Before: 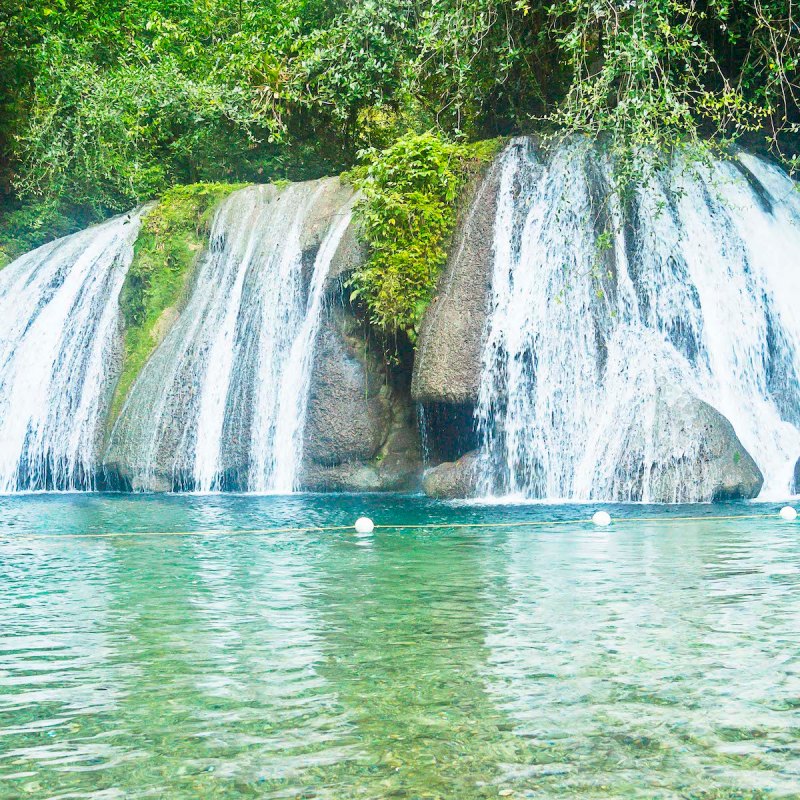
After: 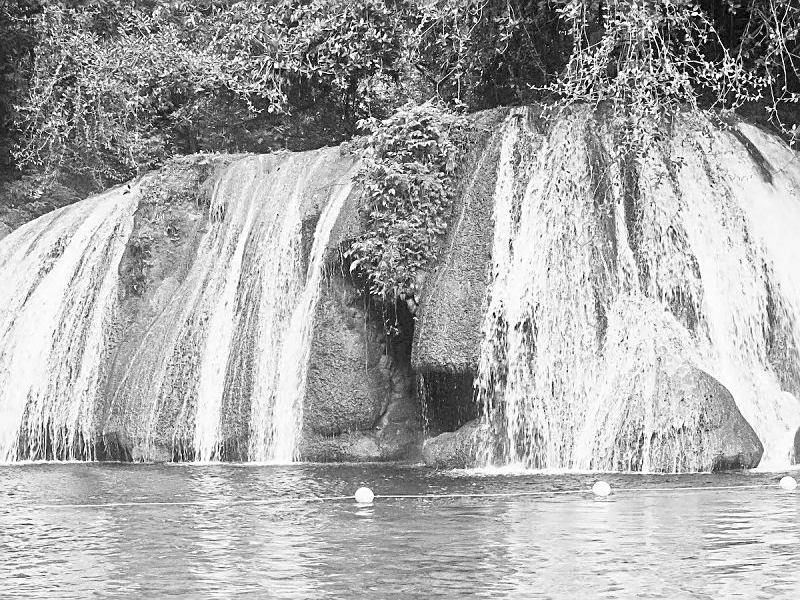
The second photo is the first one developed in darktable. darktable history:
sharpen: on, module defaults
crop: top 3.857%, bottom 21.132%
monochrome: on, module defaults
